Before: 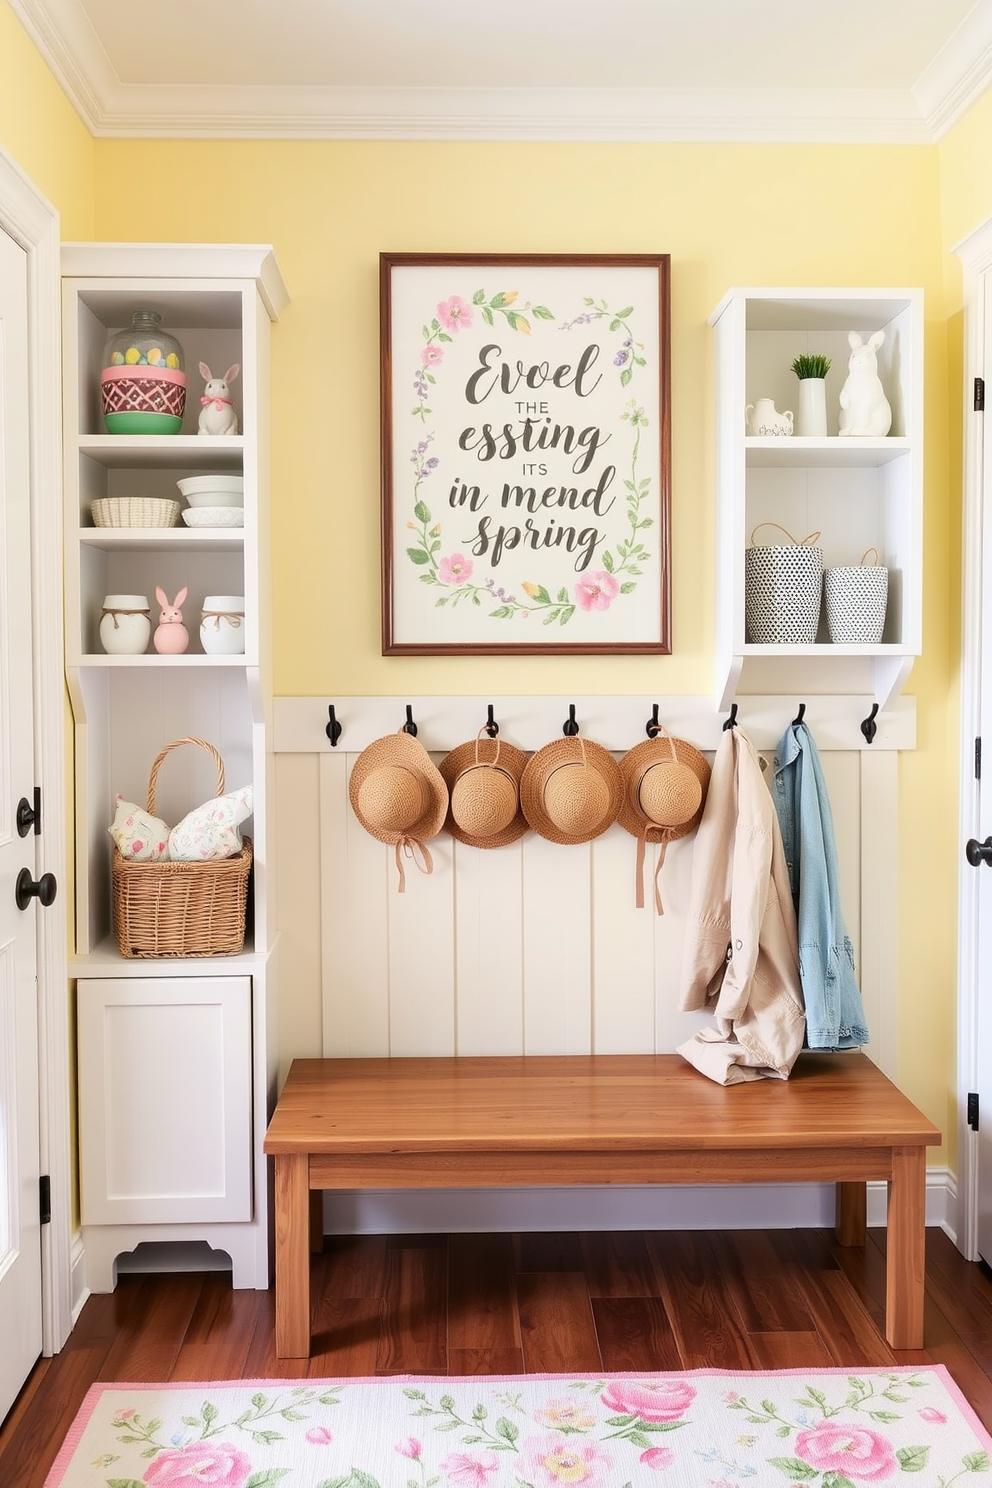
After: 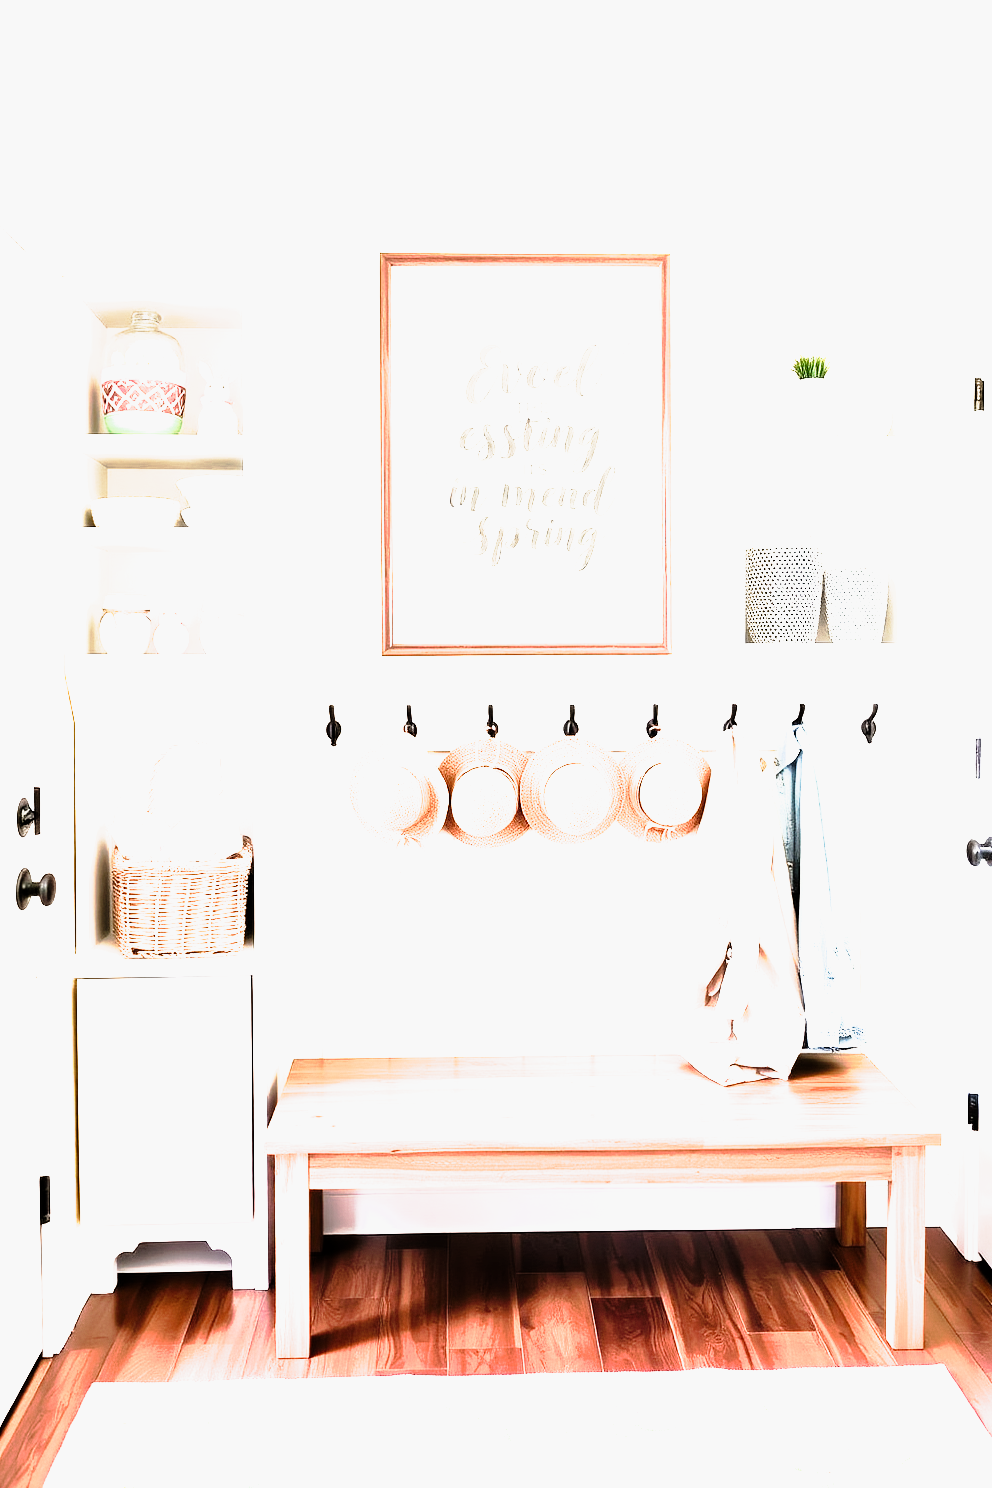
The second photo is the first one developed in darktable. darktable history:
filmic rgb: black relative exposure -8.24 EV, white relative exposure 2.22 EV, hardness 7.17, latitude 85.81%, contrast 1.696, highlights saturation mix -4.03%, shadows ↔ highlights balance -2.53%
tone curve: curves: ch0 [(0, 0) (0.105, 0.068) (0.195, 0.162) (0.283, 0.283) (0.384, 0.404) (0.485, 0.531) (0.638, 0.681) (0.795, 0.879) (1, 0.977)]; ch1 [(0, 0) (0.161, 0.092) (0.35, 0.33) (0.379, 0.401) (0.456, 0.469) (0.504, 0.501) (0.512, 0.523) (0.58, 0.597) (0.635, 0.646) (1, 1)]; ch2 [(0, 0) (0.371, 0.362) (0.437, 0.437) (0.5, 0.5) (0.53, 0.523) (0.56, 0.58) (0.622, 0.606) (1, 1)], preserve colors none
exposure: black level correction 0, exposure 1.996 EV, compensate exposure bias true, compensate highlight preservation false
